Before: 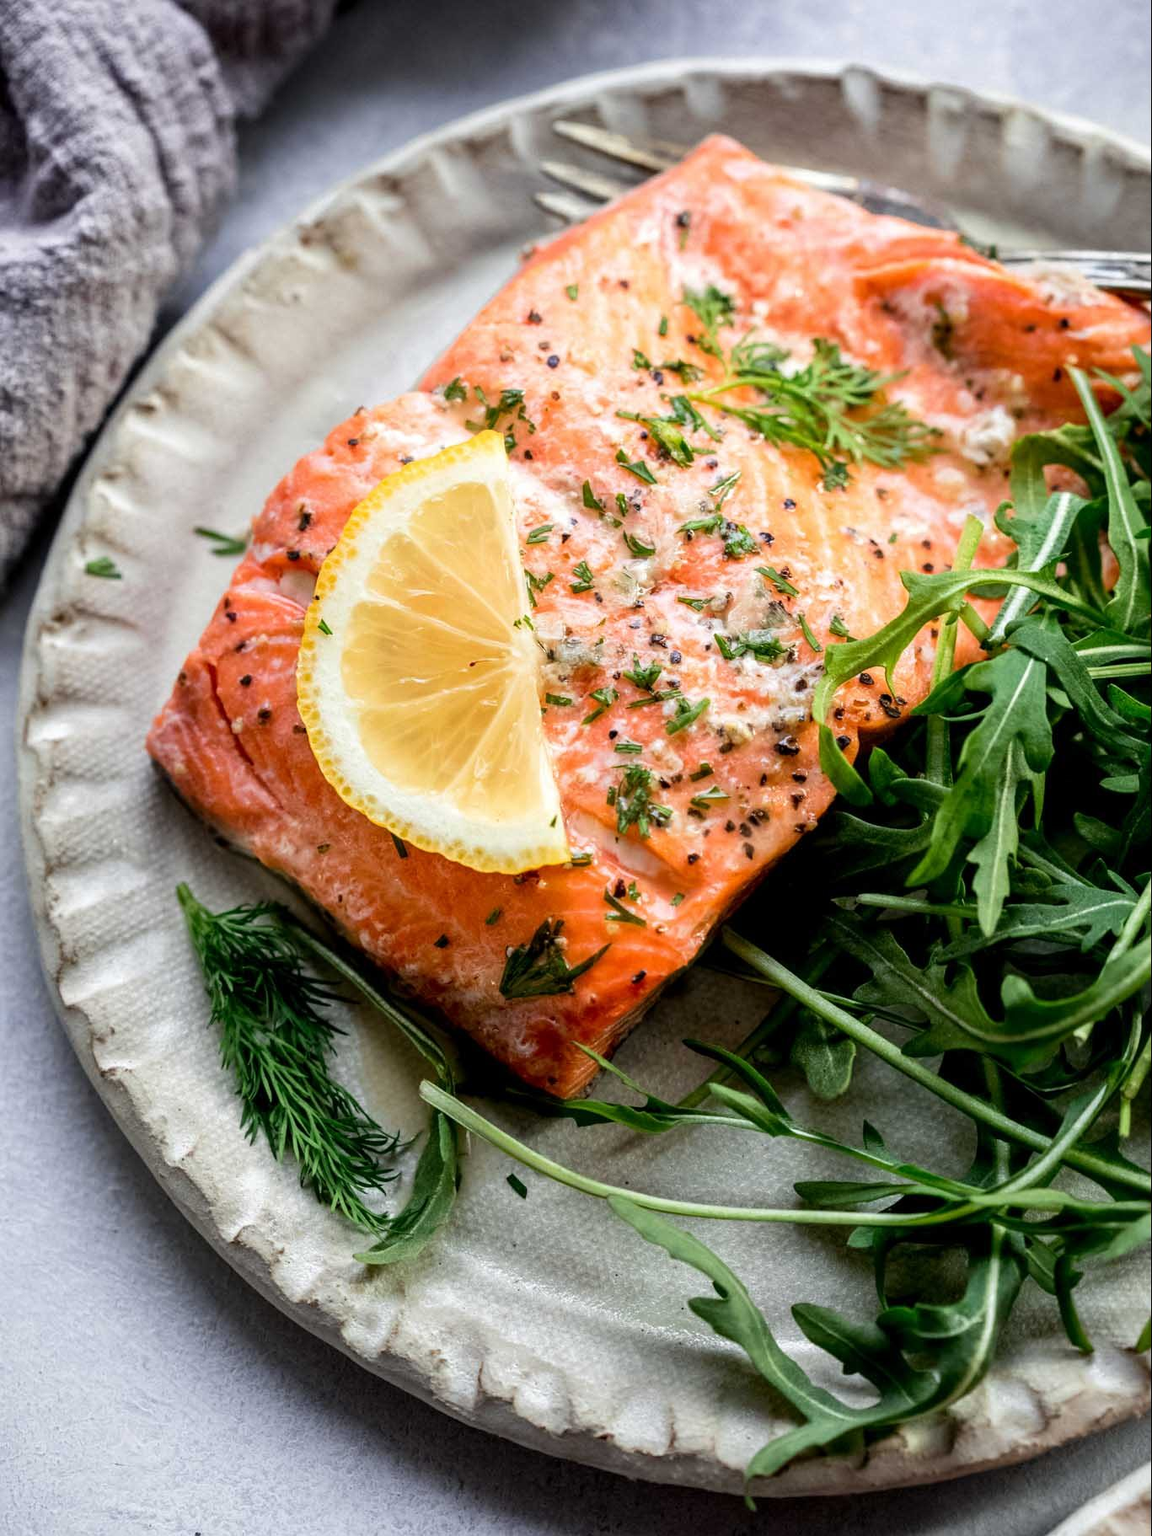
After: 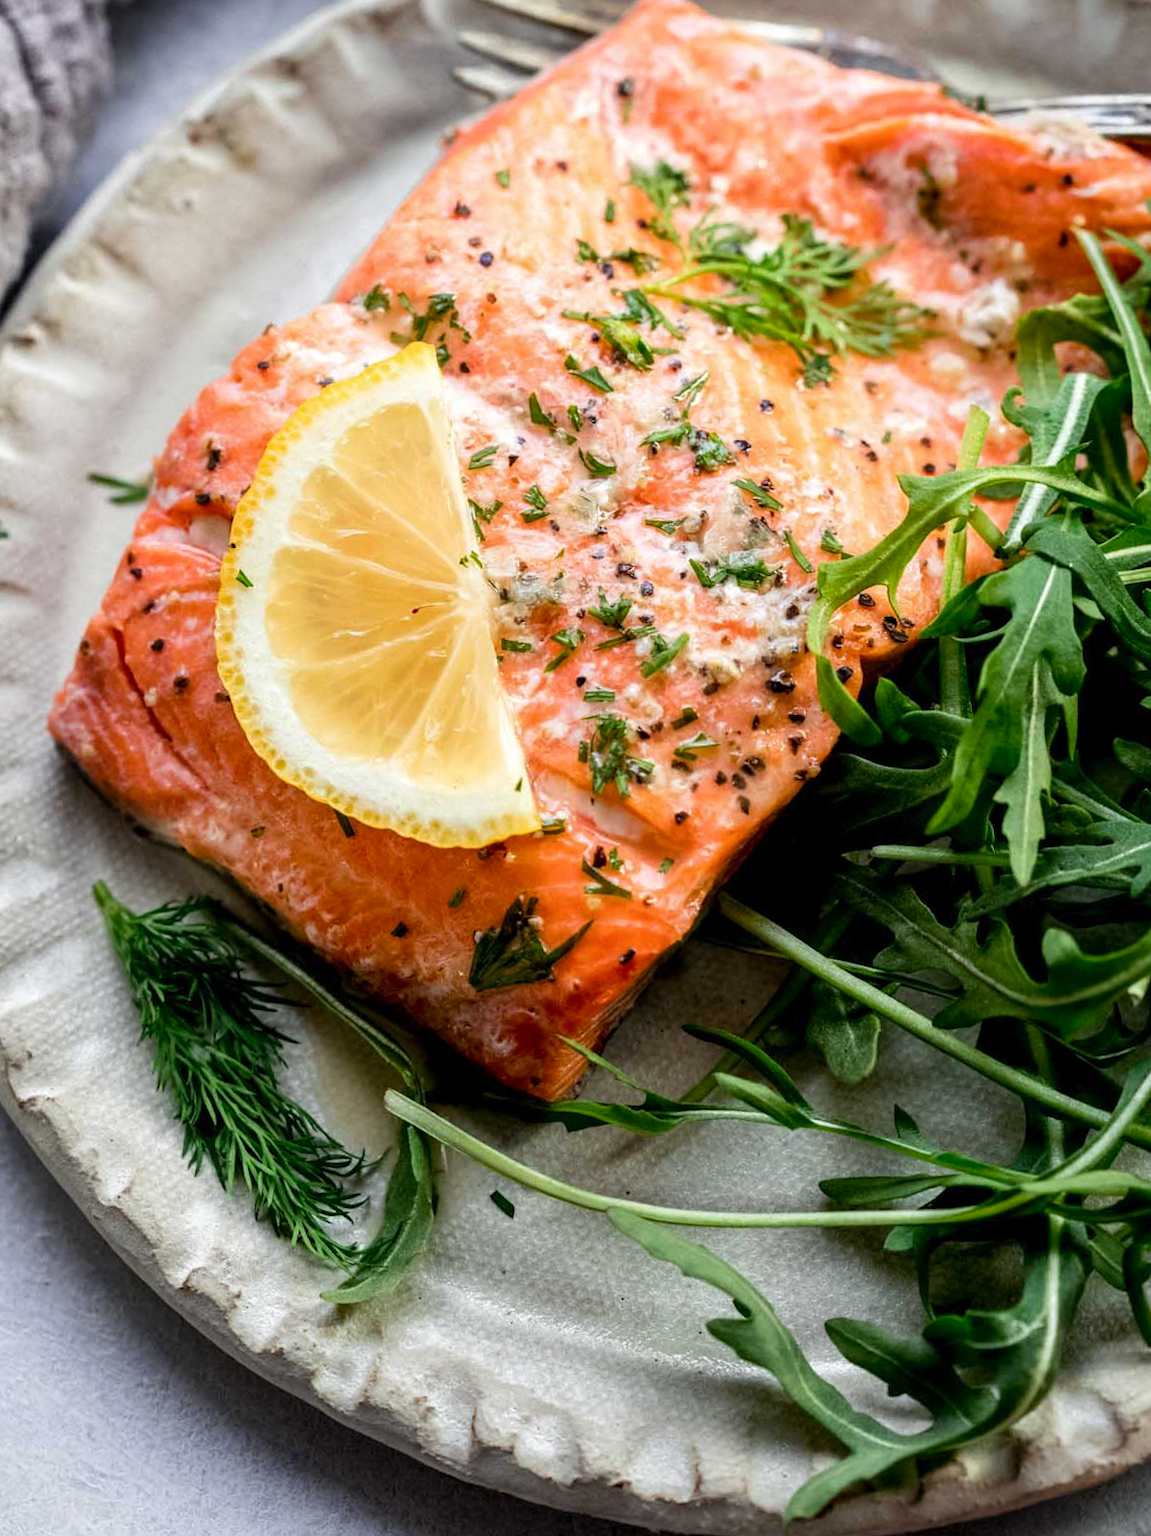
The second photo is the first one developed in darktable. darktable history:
crop and rotate: angle 3.5°, left 5.788%, top 5.69%
color balance rgb: perceptual saturation grading › global saturation 1.704%, perceptual saturation grading › highlights -1.971%, perceptual saturation grading › mid-tones 3.786%, perceptual saturation grading › shadows 8.825%
